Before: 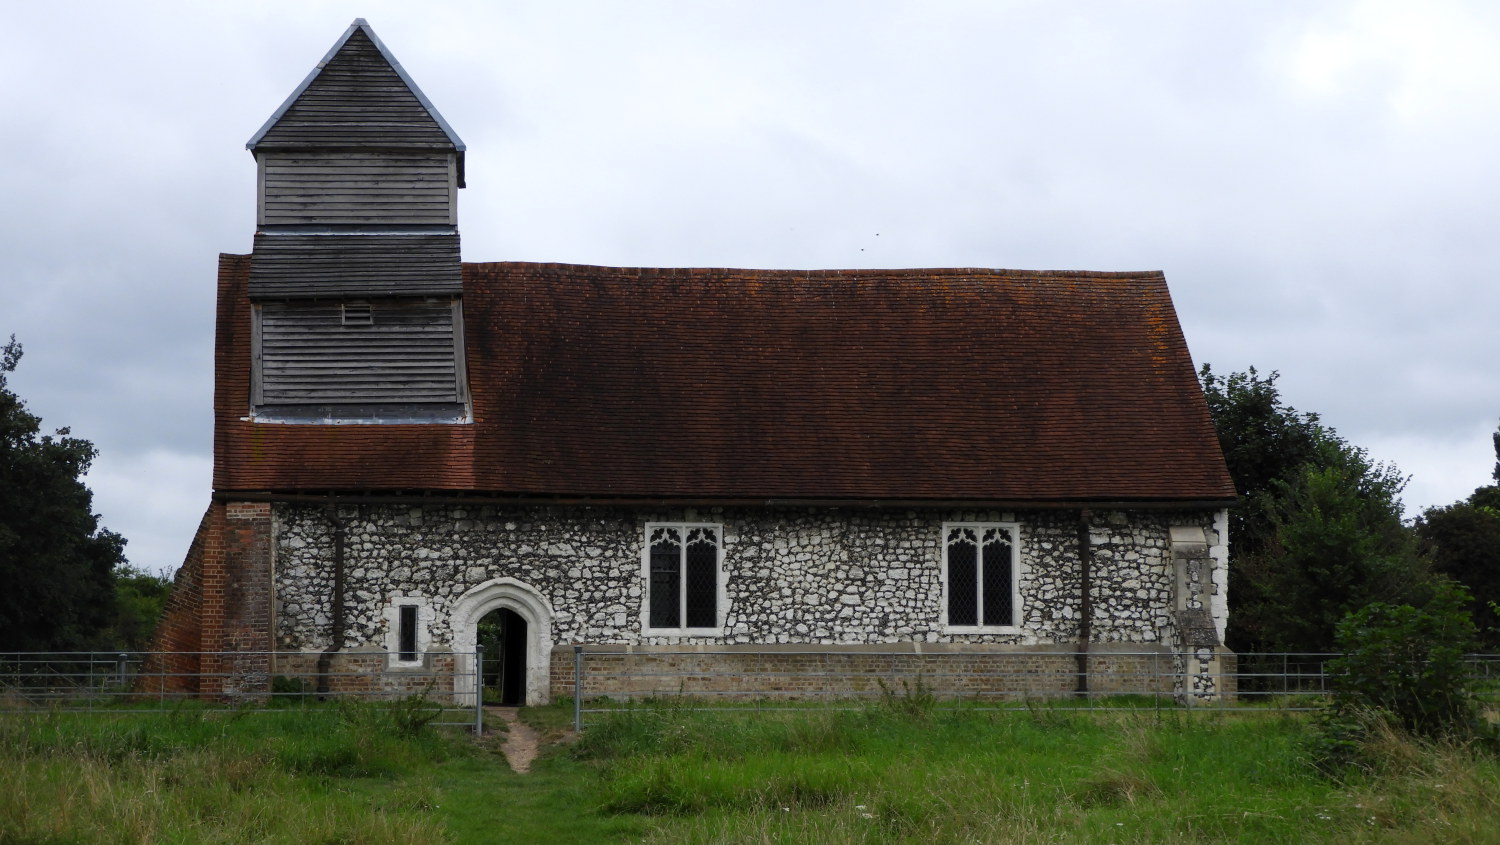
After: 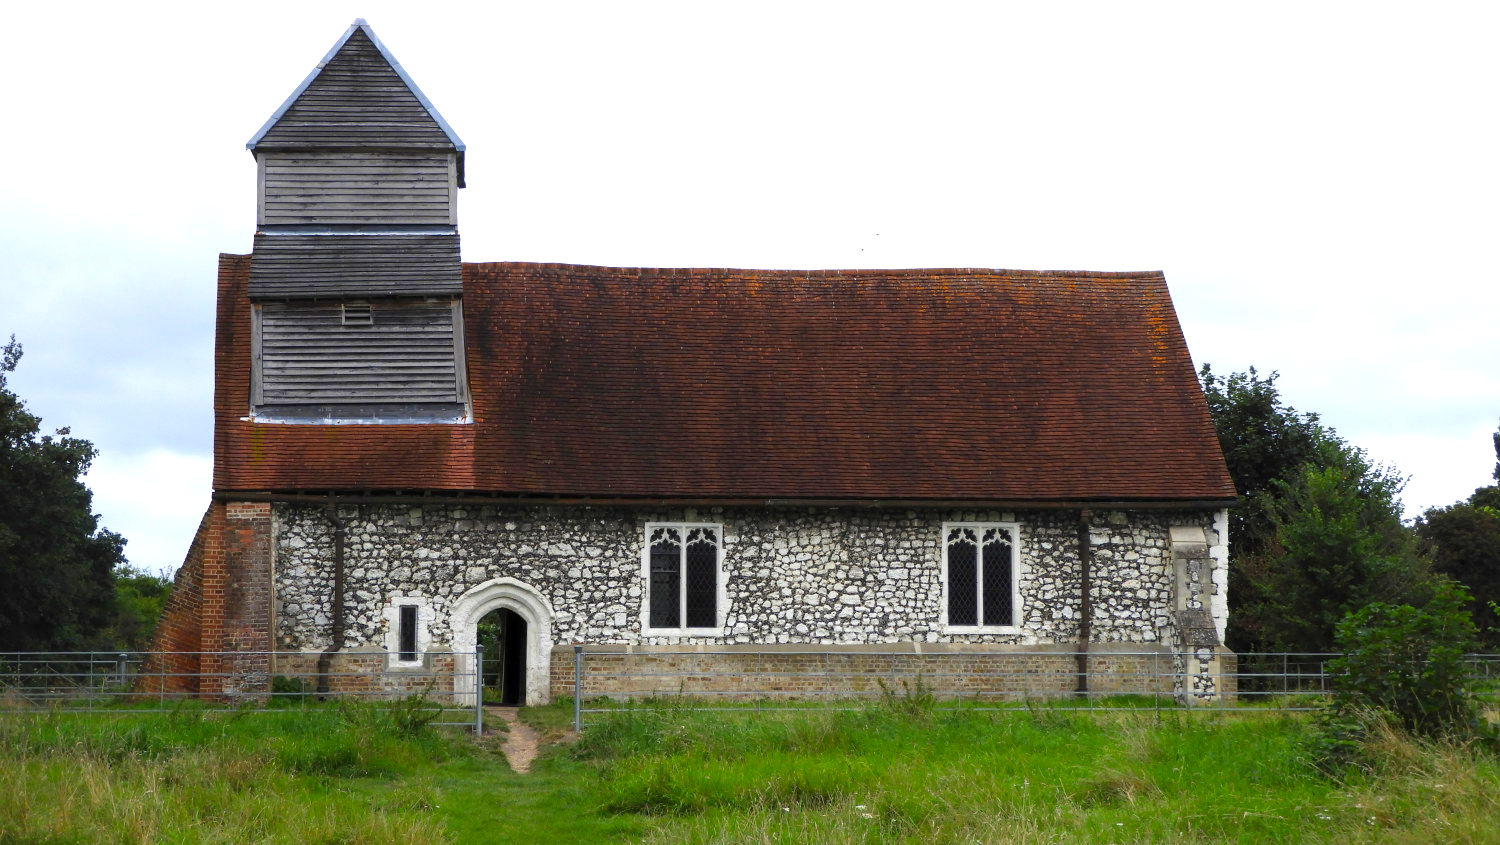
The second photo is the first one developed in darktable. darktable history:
exposure: exposure 0.778 EV, compensate highlight preservation false
levels: levels [0, 0.478, 1]
color balance rgb: global offset › hue 169.39°, linear chroma grading › global chroma 14.967%, perceptual saturation grading › global saturation 0.182%, global vibrance 2.364%
